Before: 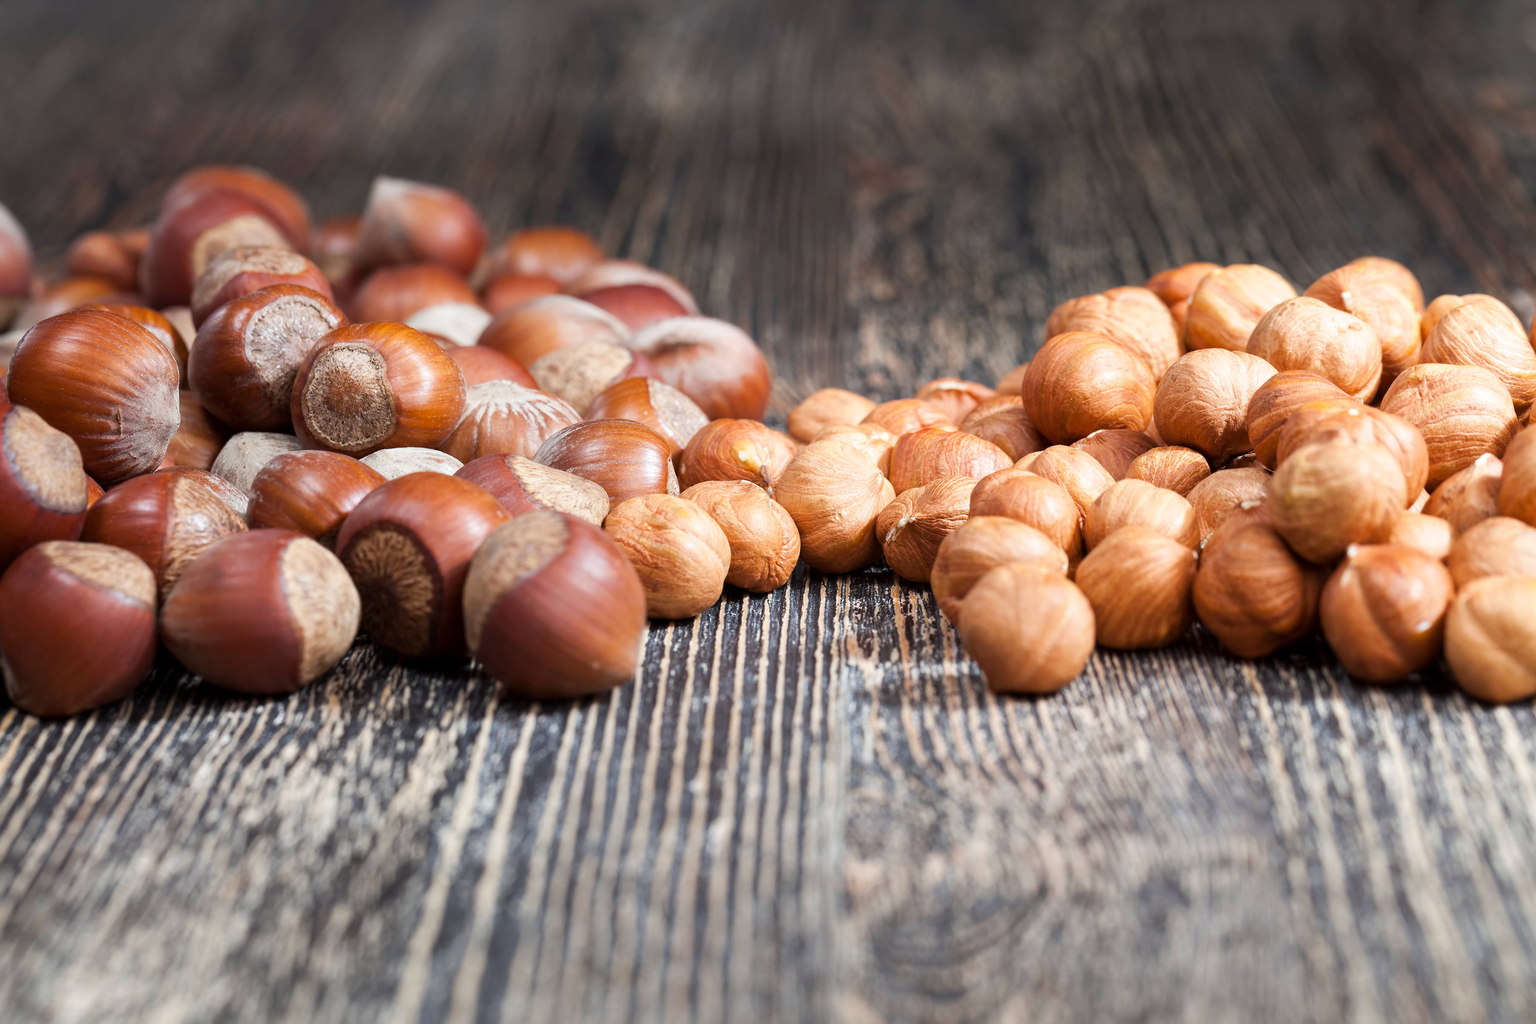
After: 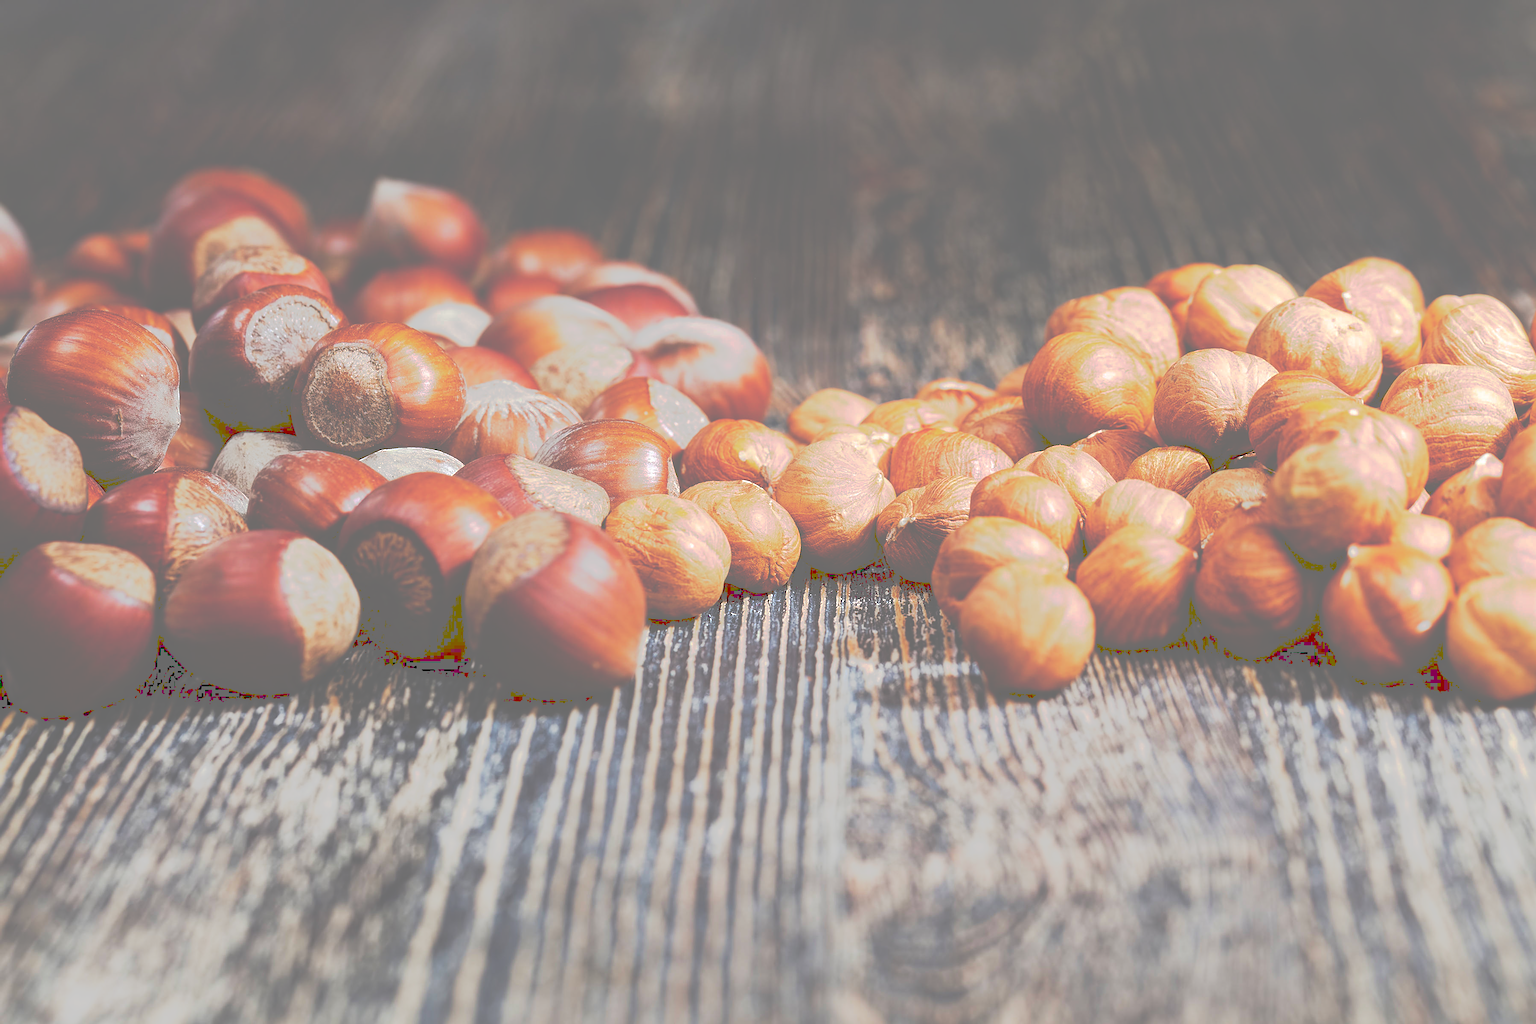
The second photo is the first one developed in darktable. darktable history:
color balance rgb: perceptual saturation grading › global saturation 25%, global vibrance 20%
sharpen: on, module defaults
tone curve: curves: ch0 [(0, 0) (0.003, 0.449) (0.011, 0.449) (0.025, 0.449) (0.044, 0.45) (0.069, 0.453) (0.1, 0.453) (0.136, 0.455) (0.177, 0.458) (0.224, 0.462) (0.277, 0.47) (0.335, 0.491) (0.399, 0.522) (0.468, 0.561) (0.543, 0.619) (0.623, 0.69) (0.709, 0.756) (0.801, 0.802) (0.898, 0.825) (1, 1)], preserve colors none
